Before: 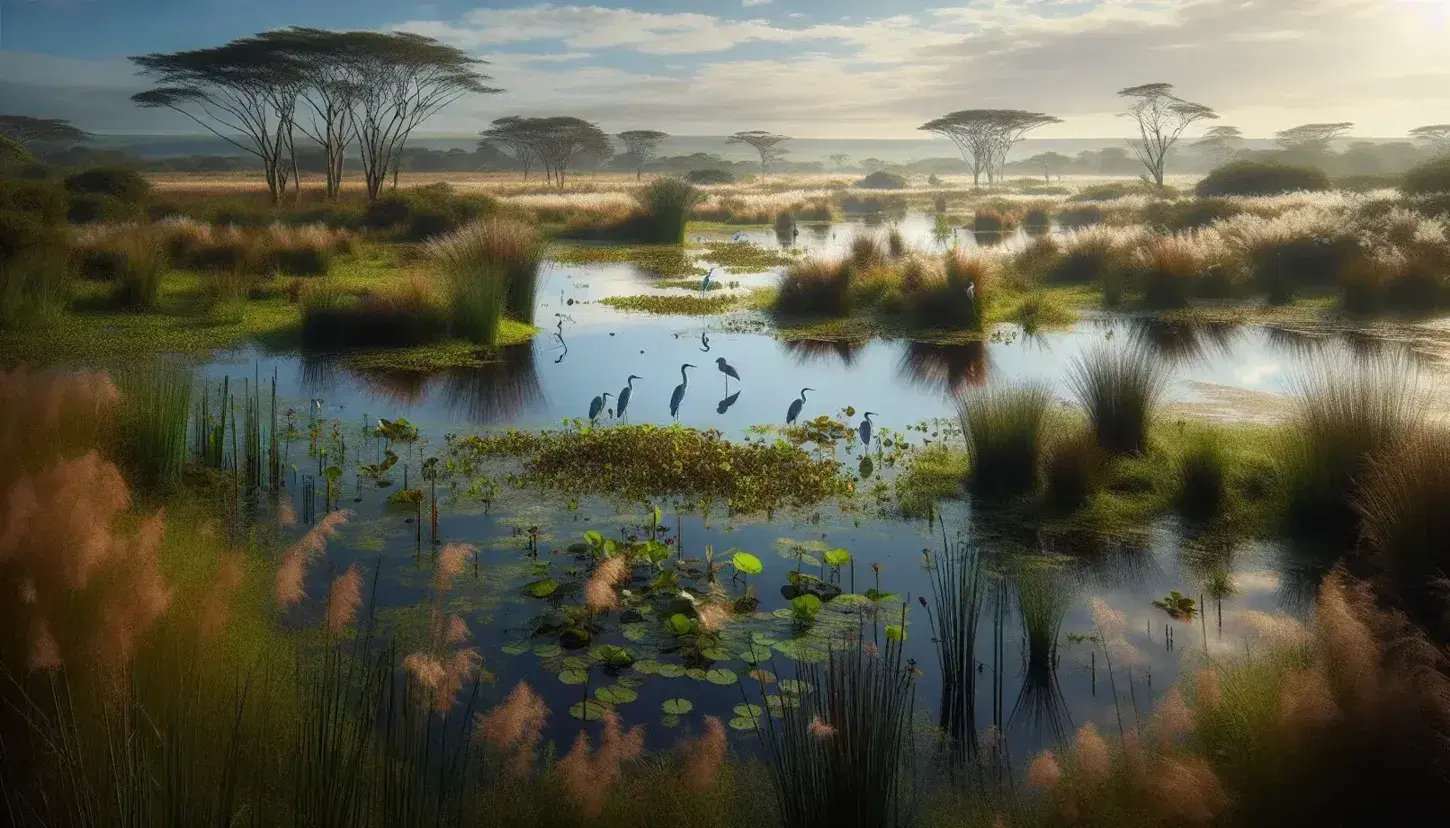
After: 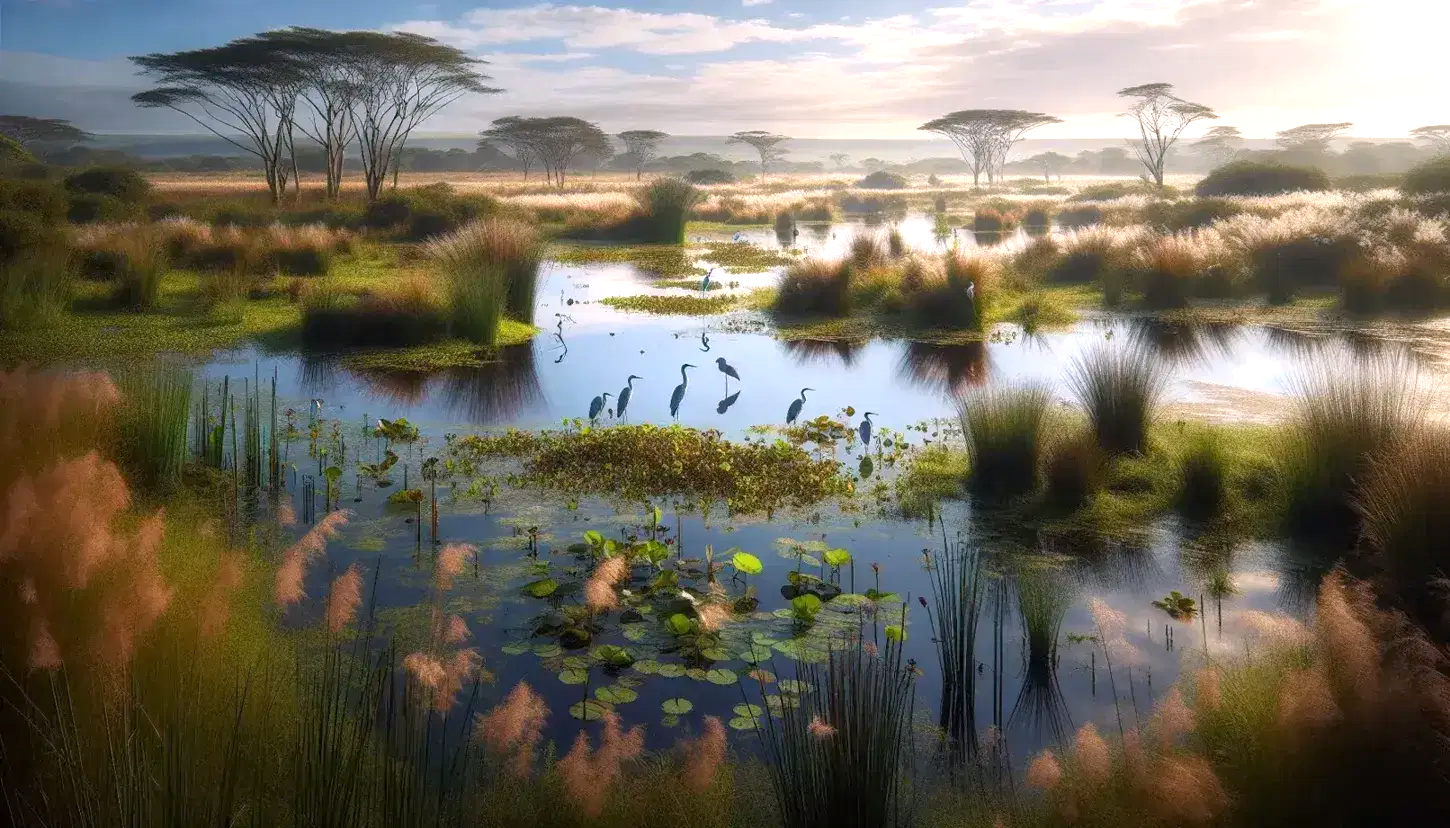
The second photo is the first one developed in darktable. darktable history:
white balance: red 1.05, blue 1.072
exposure: black level correction 0.001, exposure 0.5 EV, compensate exposure bias true, compensate highlight preservation false
